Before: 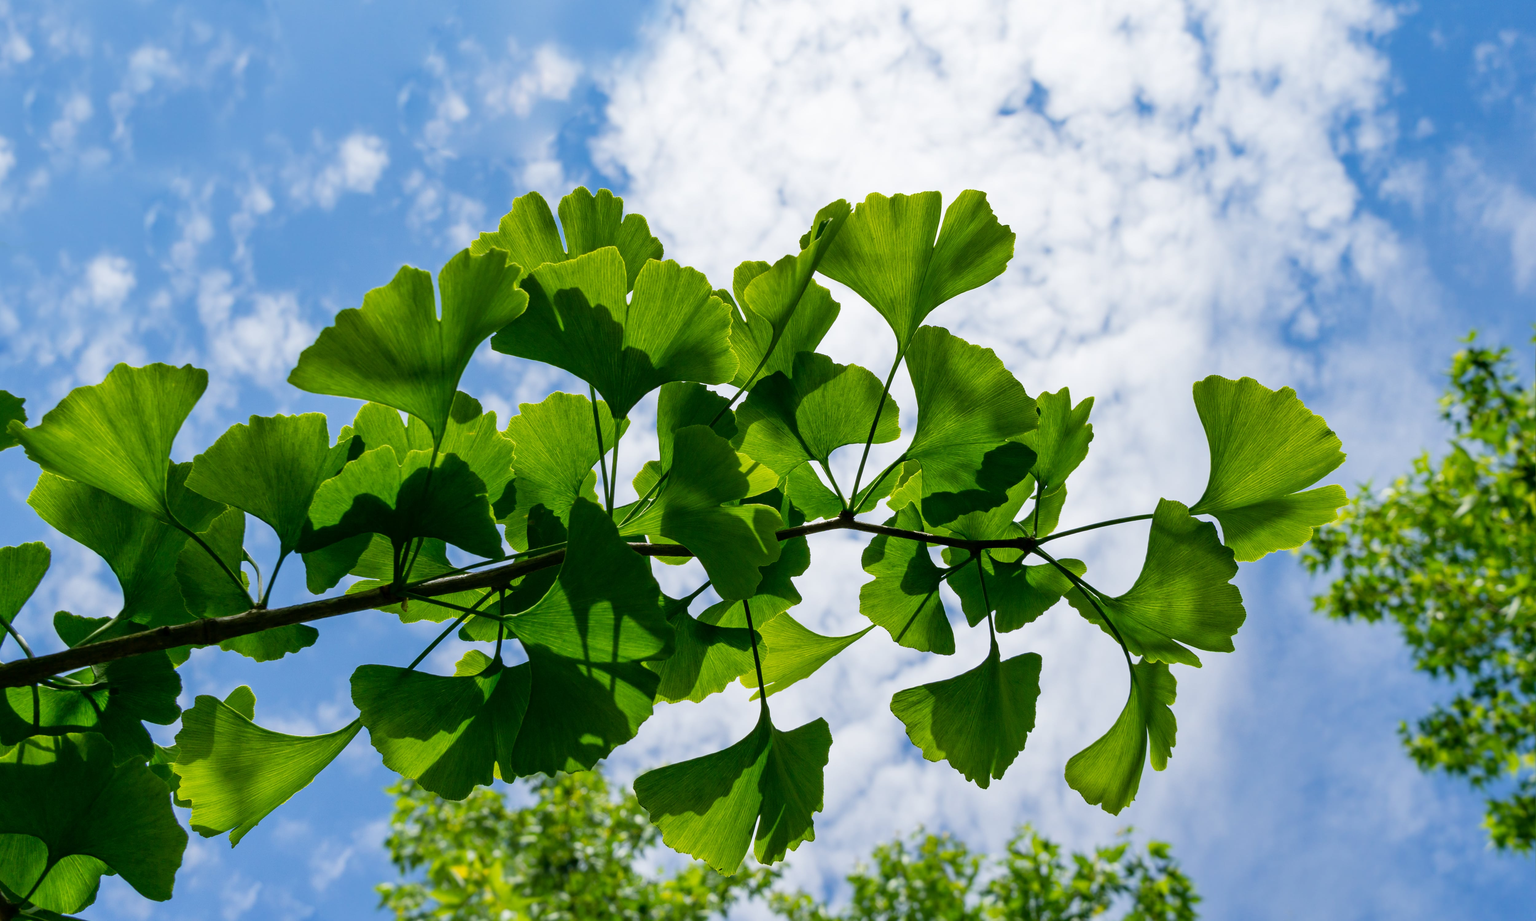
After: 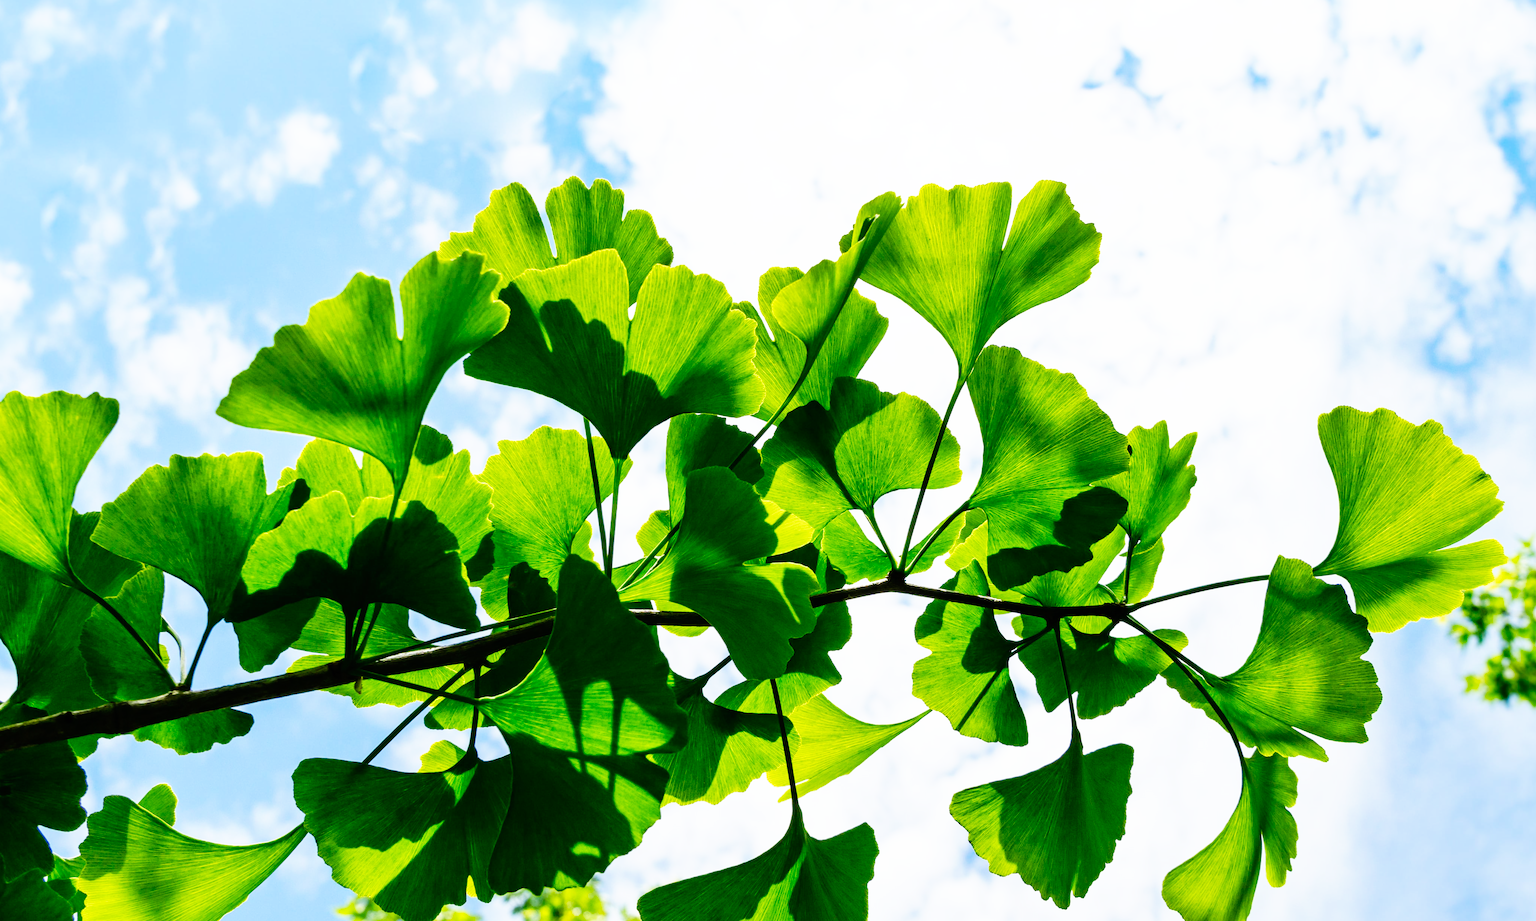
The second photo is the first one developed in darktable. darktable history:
crop and rotate: left 7.196%, top 4.574%, right 10.605%, bottom 13.178%
base curve: curves: ch0 [(0, 0) (0.007, 0.004) (0.027, 0.03) (0.046, 0.07) (0.207, 0.54) (0.442, 0.872) (0.673, 0.972) (1, 1)], preserve colors none
